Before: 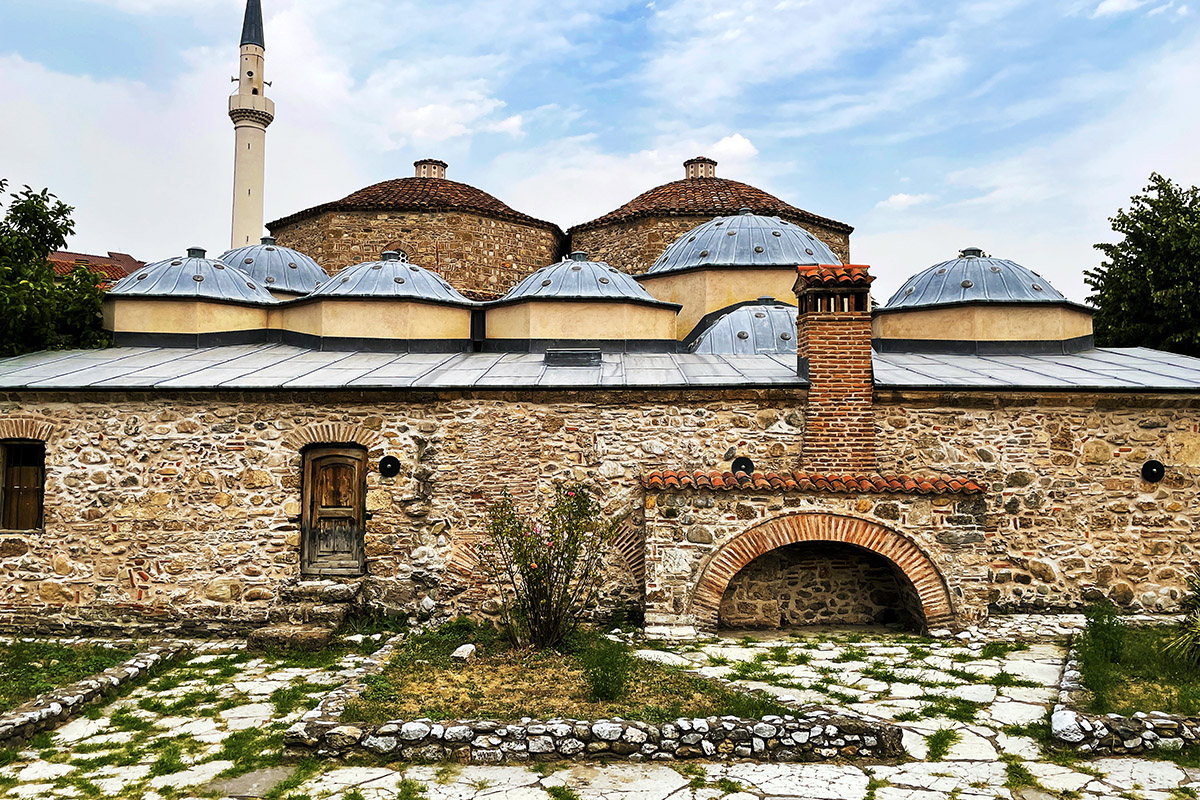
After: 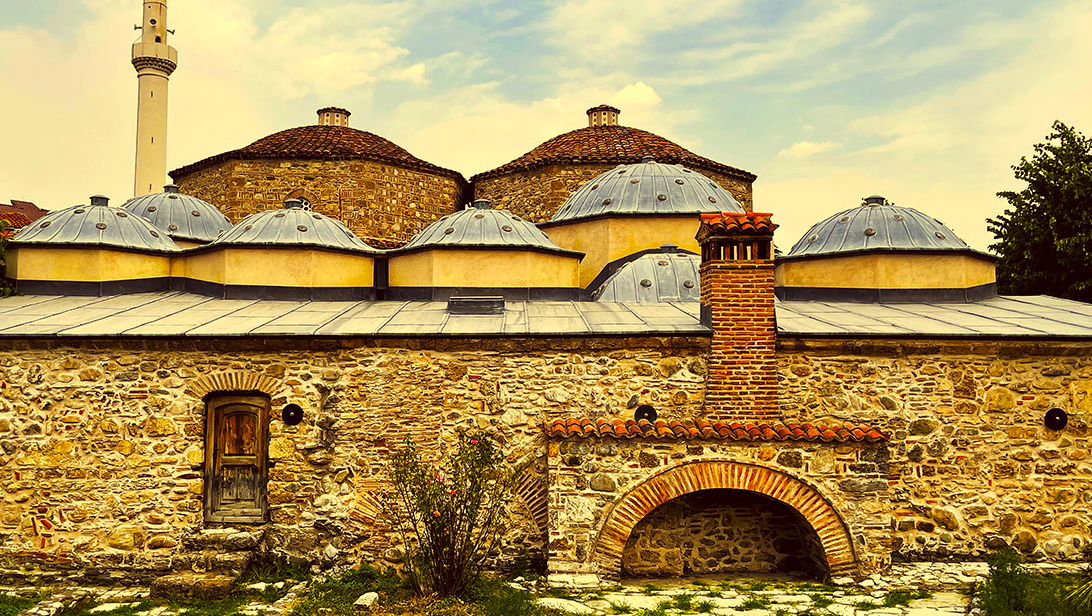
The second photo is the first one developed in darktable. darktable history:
crop: left 8.155%, top 6.611%, bottom 15.385%
color correction: highlights a* -0.482, highlights b* 40, shadows a* 9.8, shadows b* -0.161
